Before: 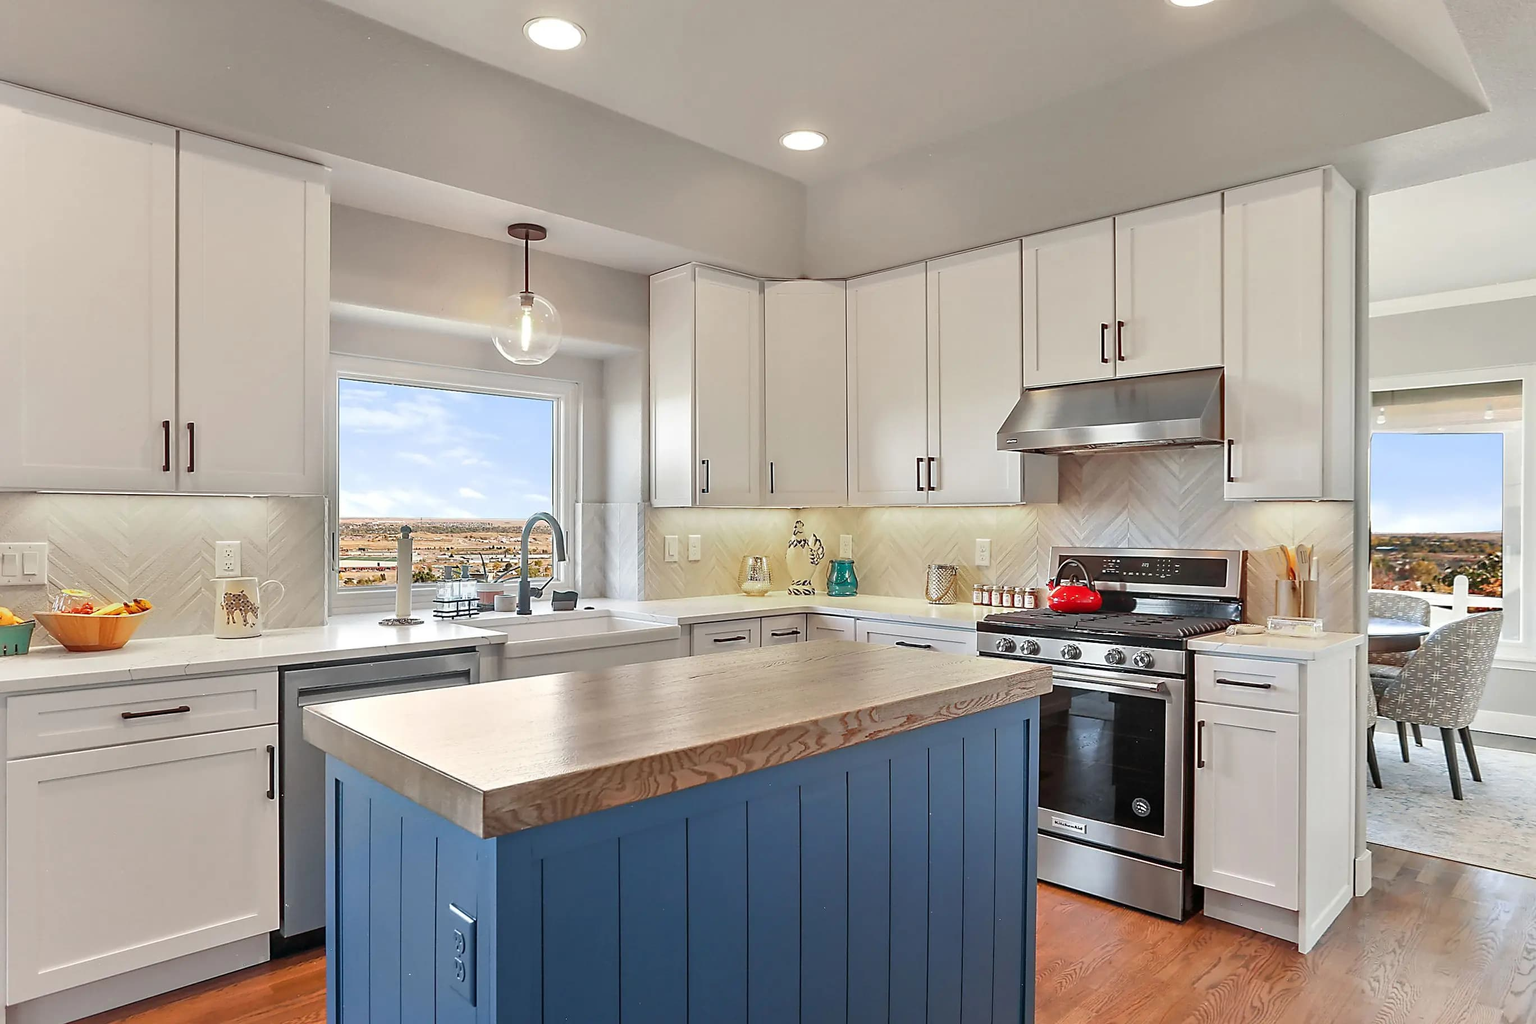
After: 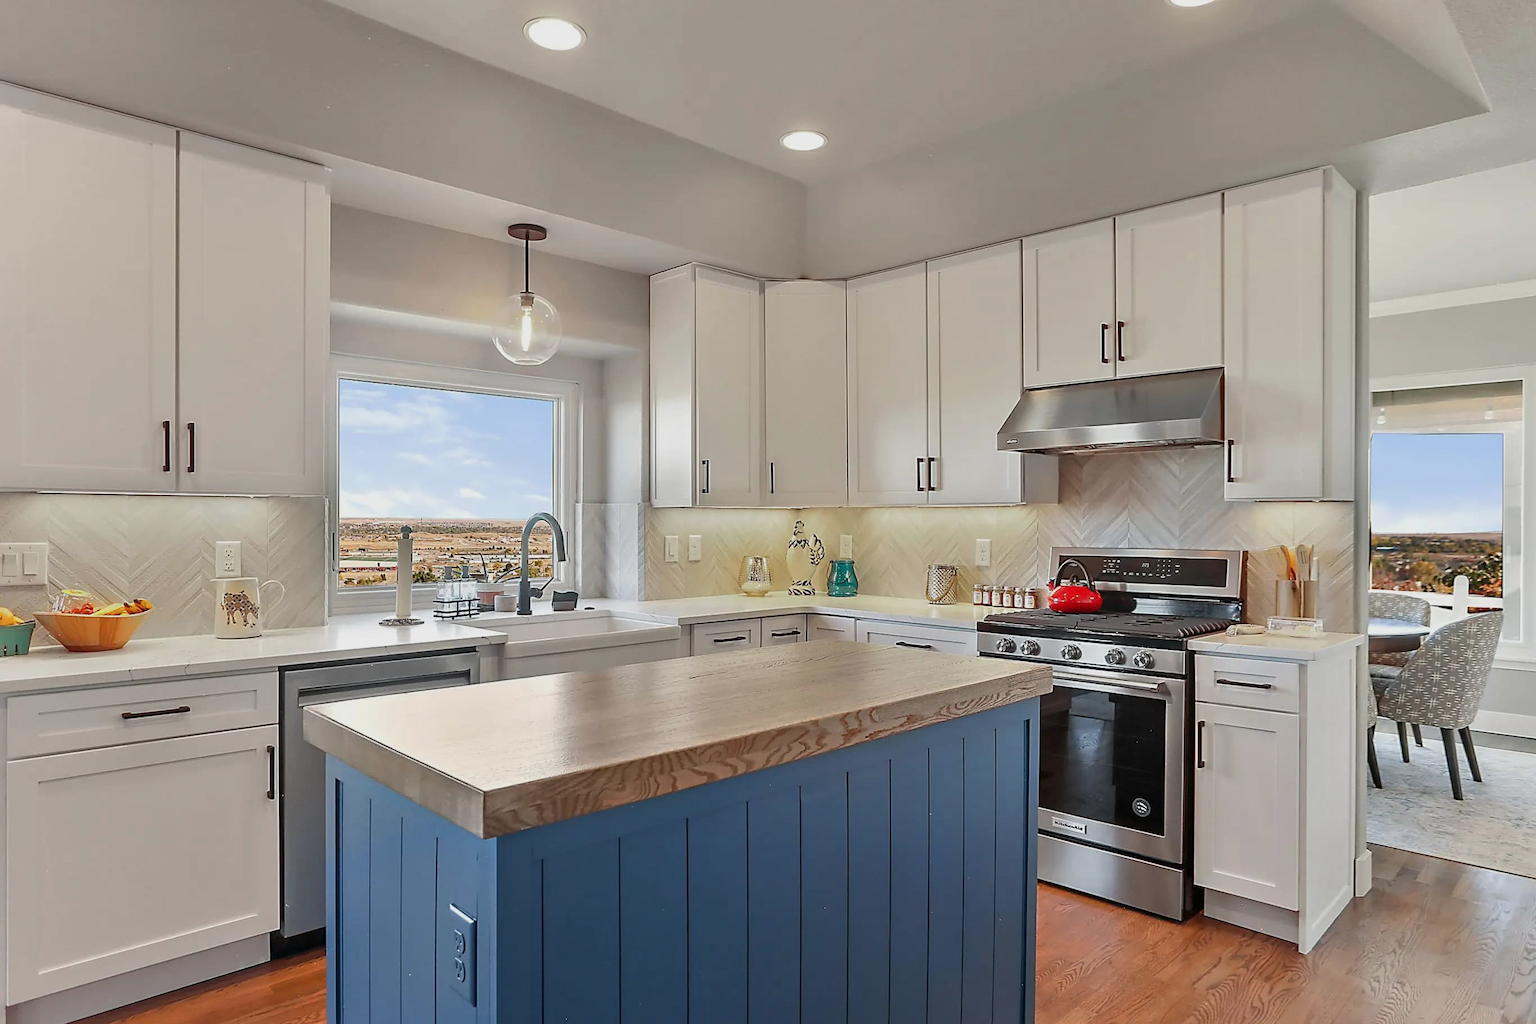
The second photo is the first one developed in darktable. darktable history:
exposure: exposure -0.293 EV, compensate exposure bias true, compensate highlight preservation false
